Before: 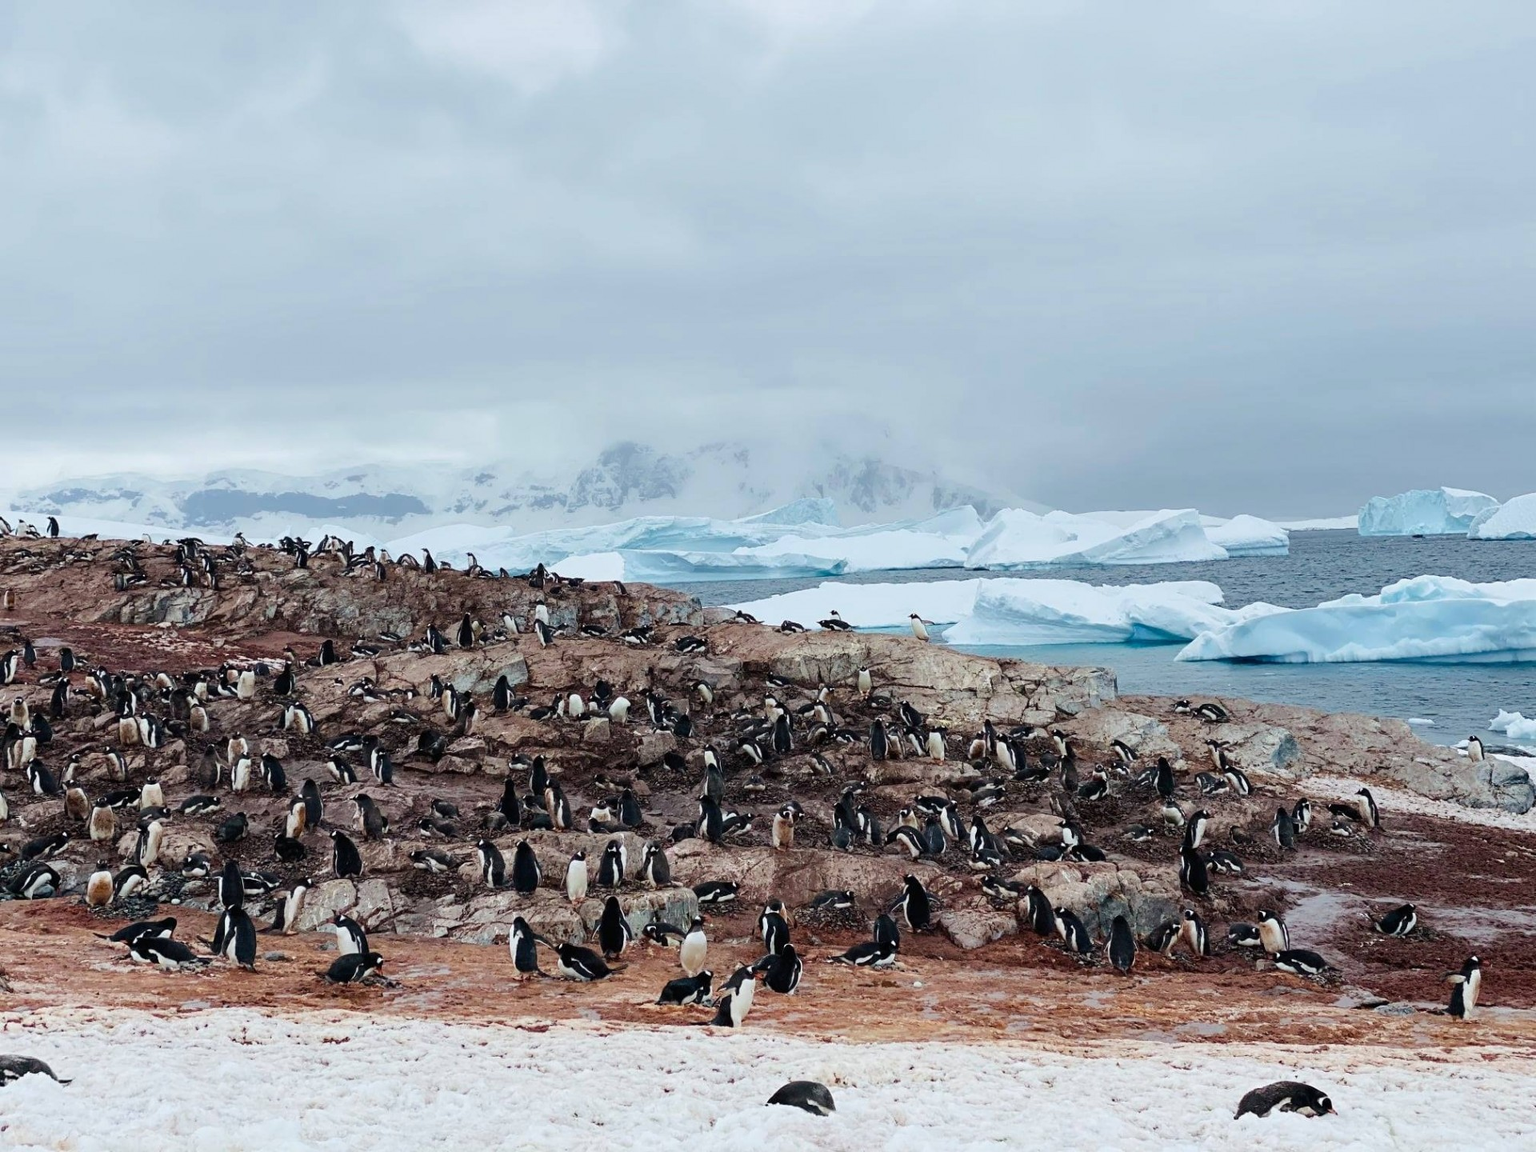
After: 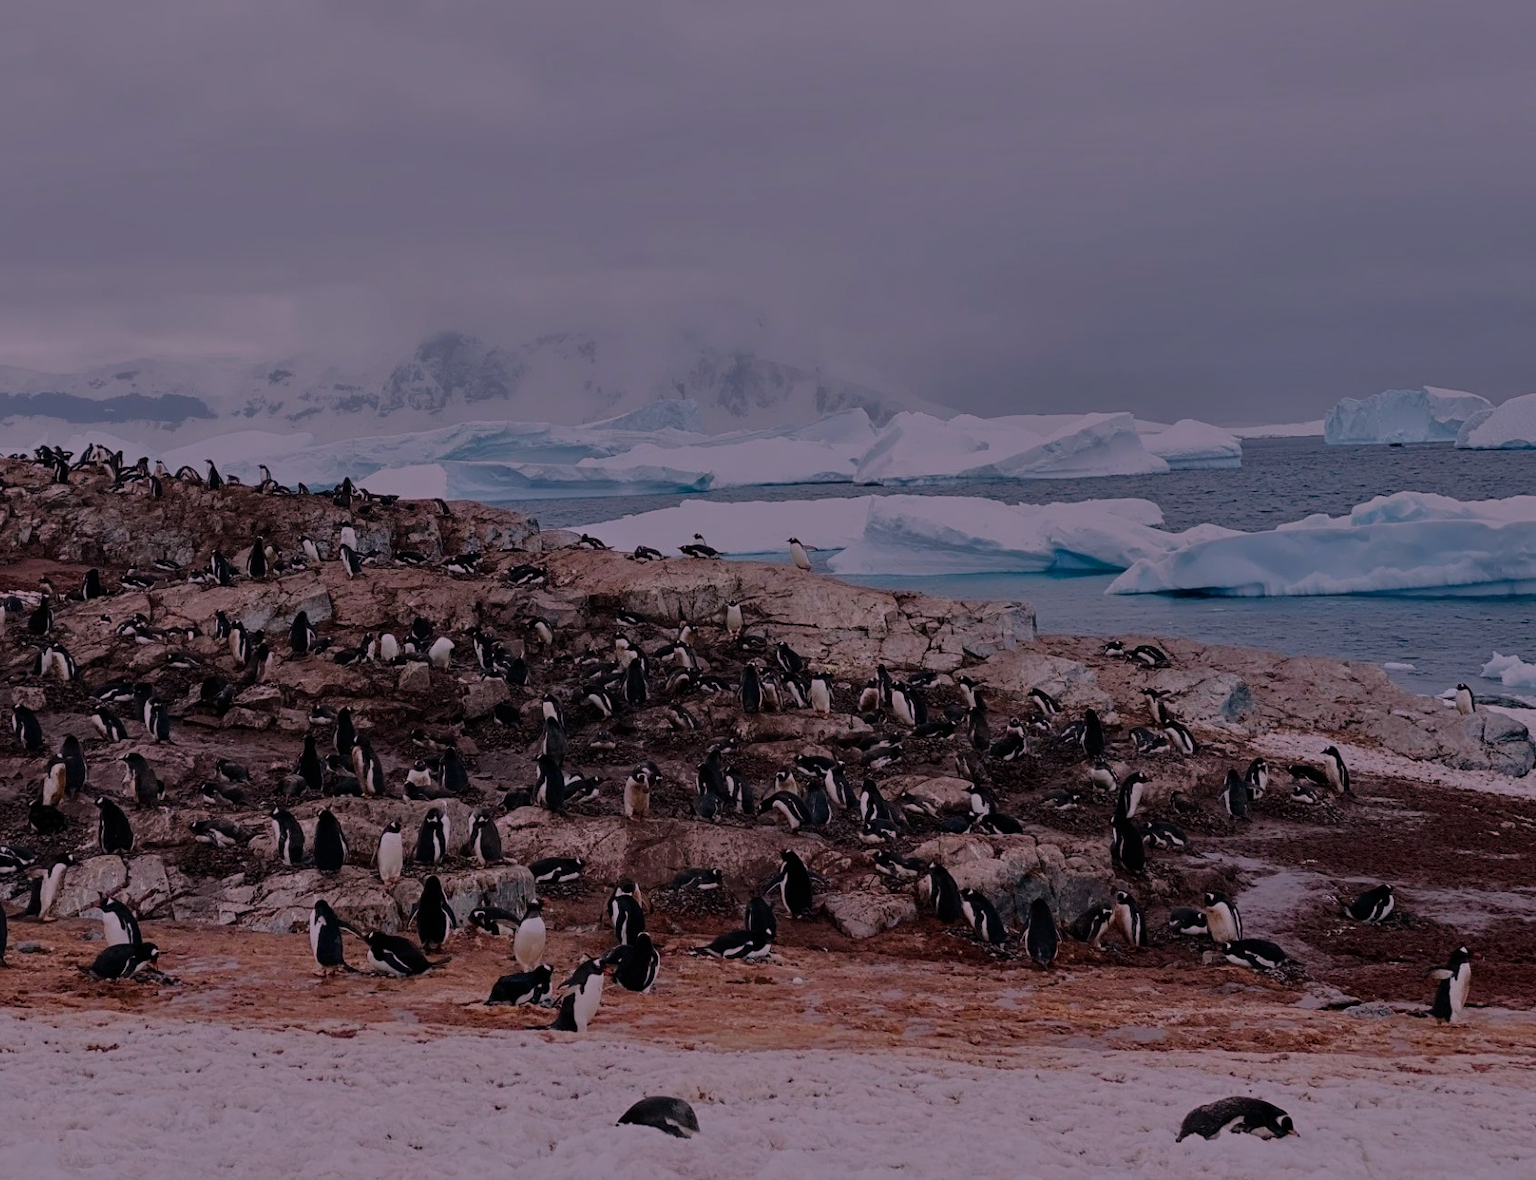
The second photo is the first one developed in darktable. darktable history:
crop: left 16.315%, top 14.246%
tone equalizer: -8 EV -2 EV, -7 EV -2 EV, -6 EV -2 EV, -5 EV -2 EV, -4 EV -2 EV, -3 EV -2 EV, -2 EV -2 EV, -1 EV -1.63 EV, +0 EV -2 EV
white balance: red 1.188, blue 1.11
